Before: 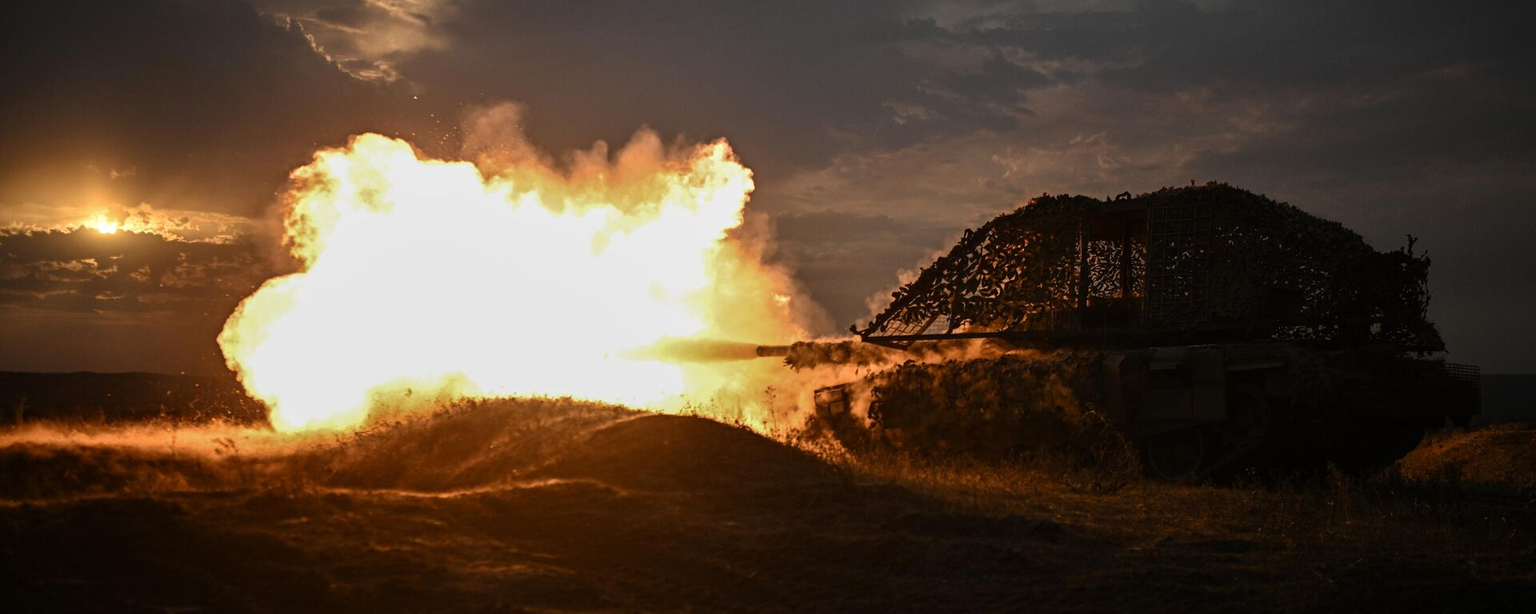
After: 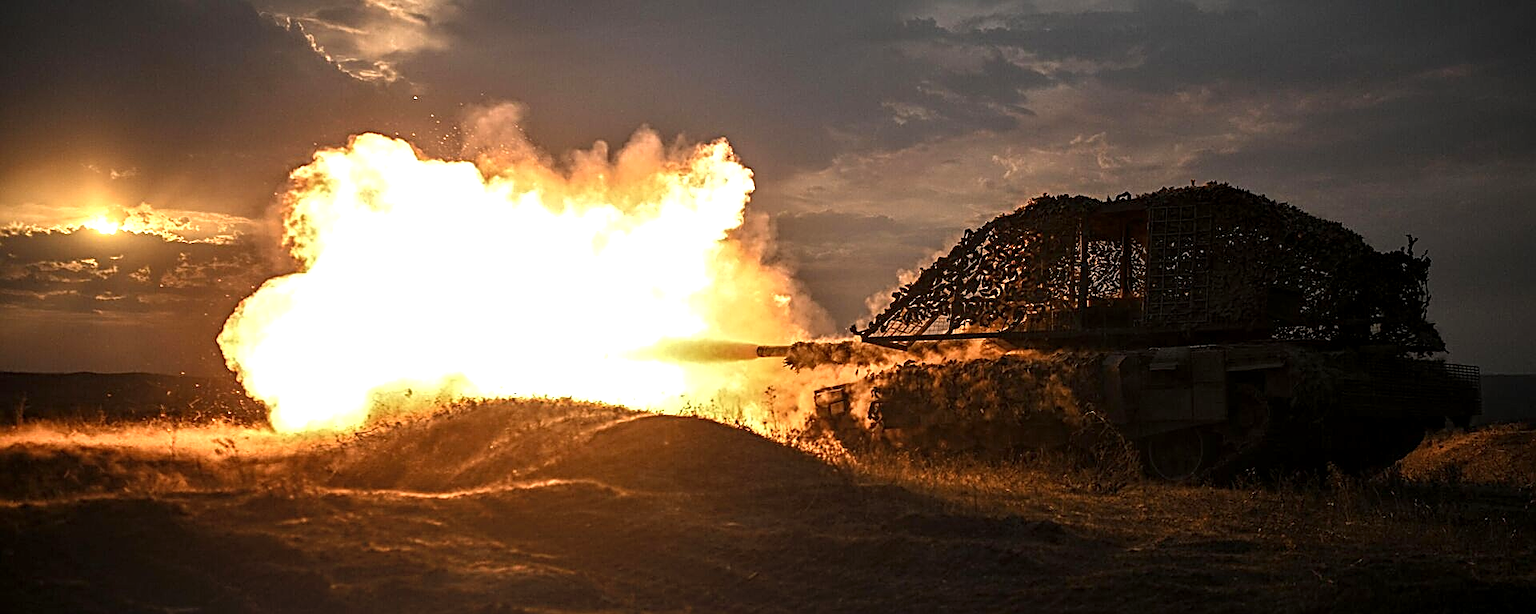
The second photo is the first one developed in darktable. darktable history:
local contrast: on, module defaults
exposure: exposure 0.609 EV, compensate highlight preservation false
sharpen: amount 0.995
